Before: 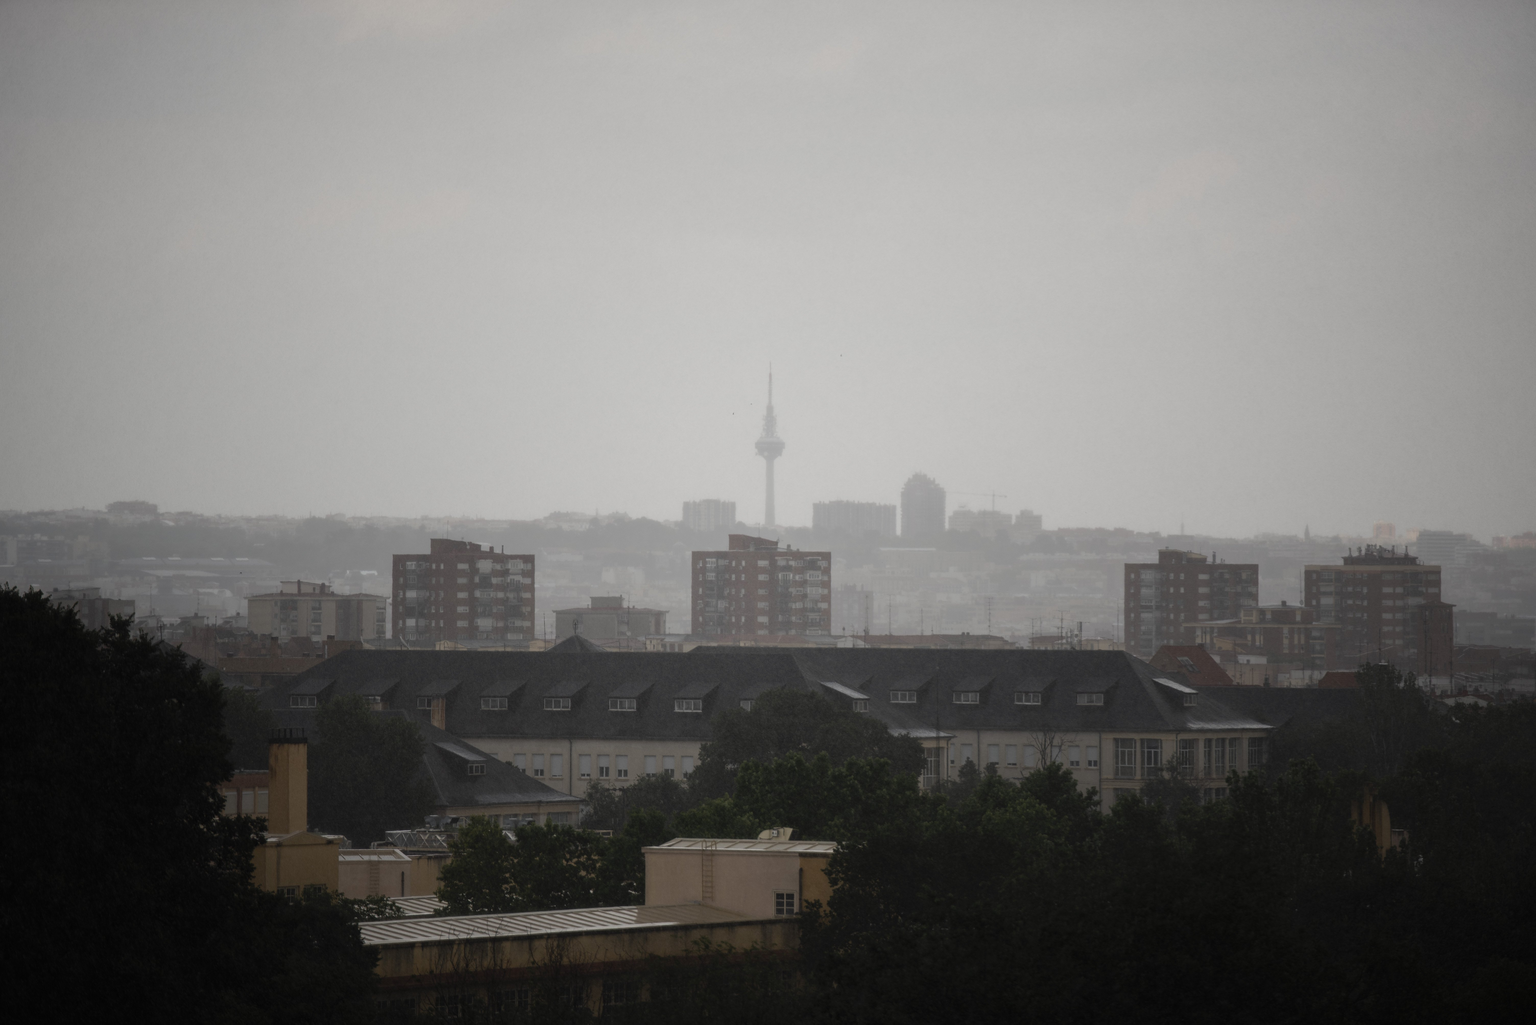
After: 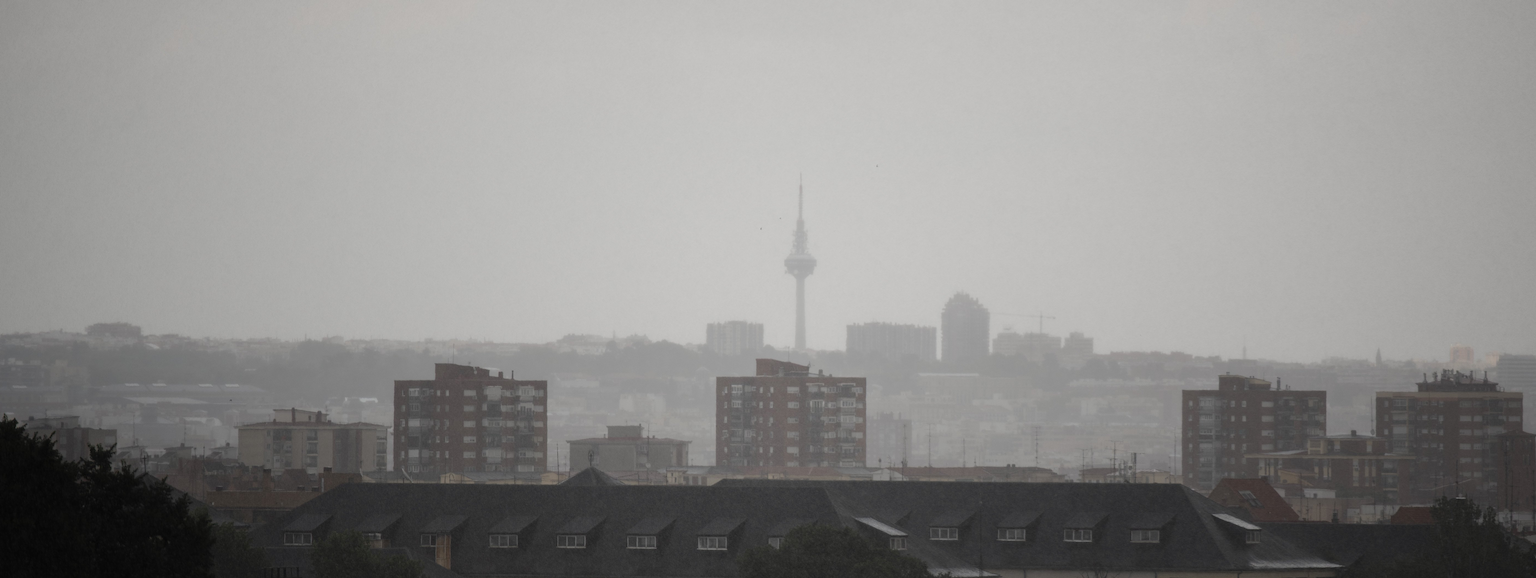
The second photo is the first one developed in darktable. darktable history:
crop: left 1.761%, top 19.693%, right 5.337%, bottom 27.858%
